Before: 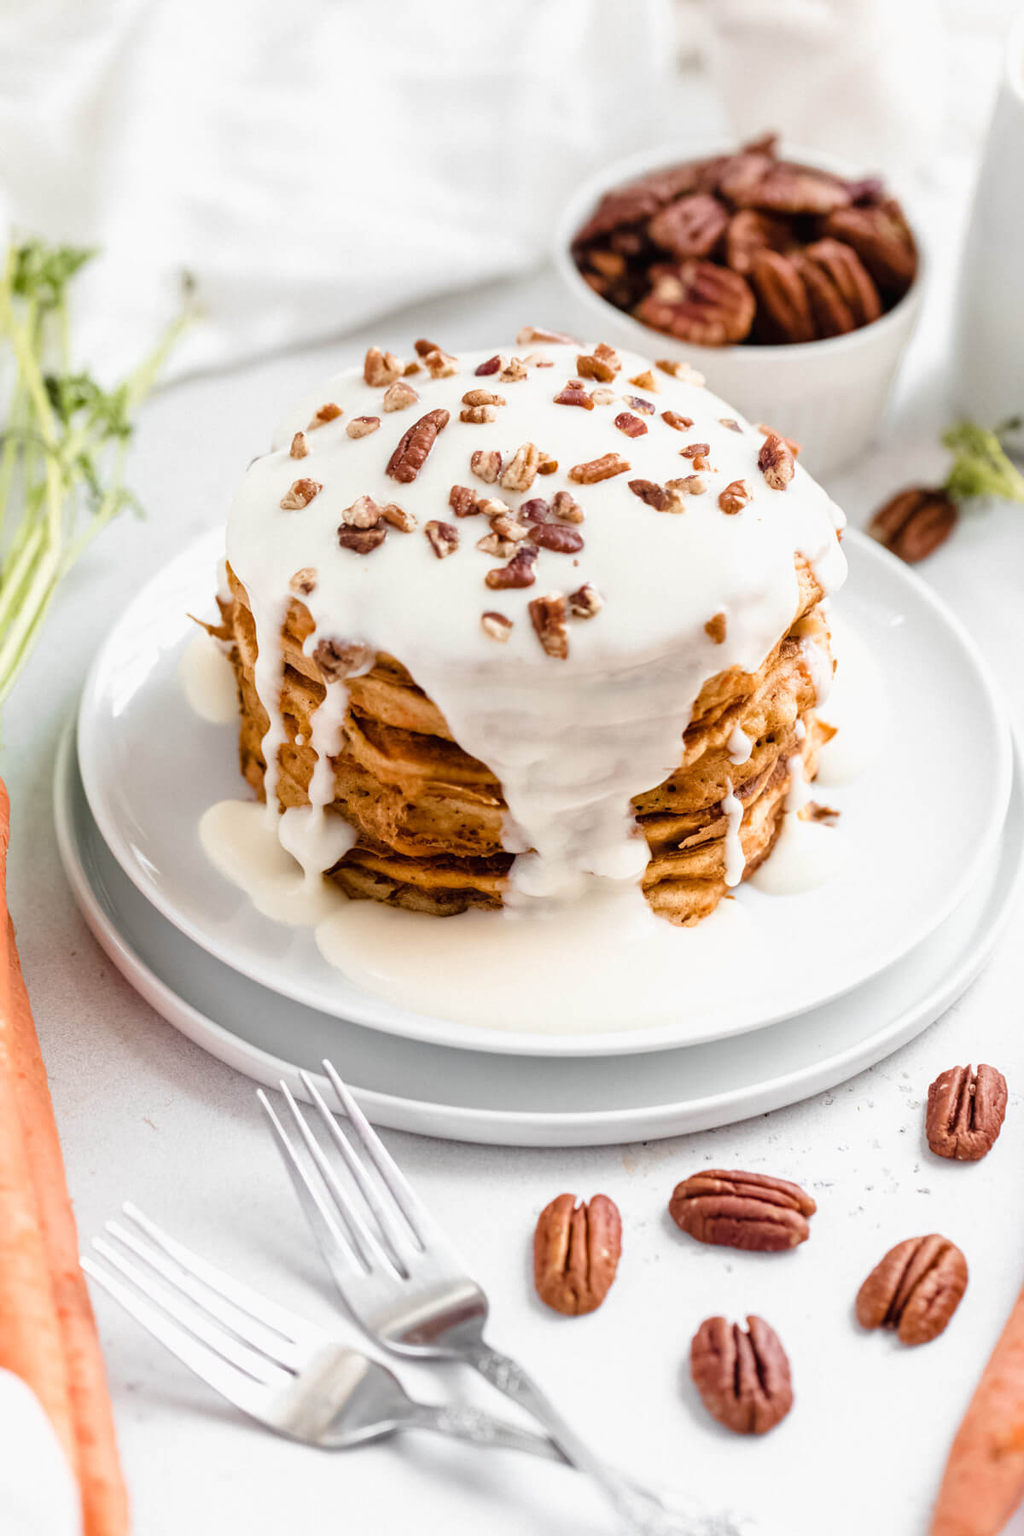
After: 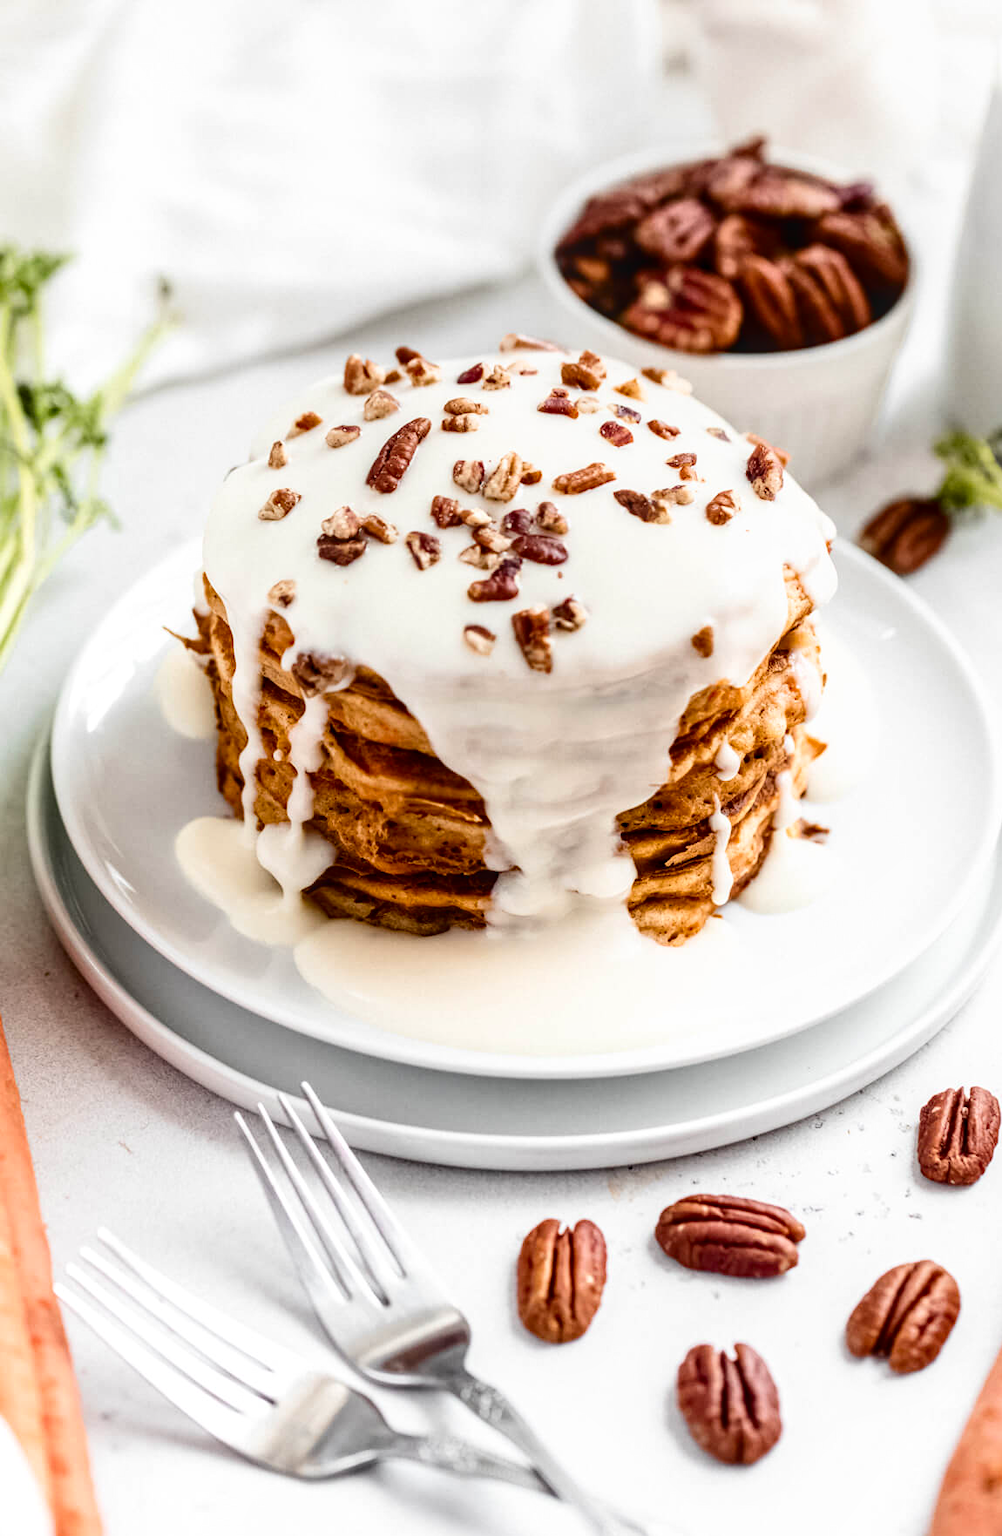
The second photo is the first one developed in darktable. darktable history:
crop and rotate: left 2.694%, right 1.31%, bottom 2.033%
contrast brightness saturation: contrast 0.203, brightness -0.102, saturation 0.104
local contrast: on, module defaults
